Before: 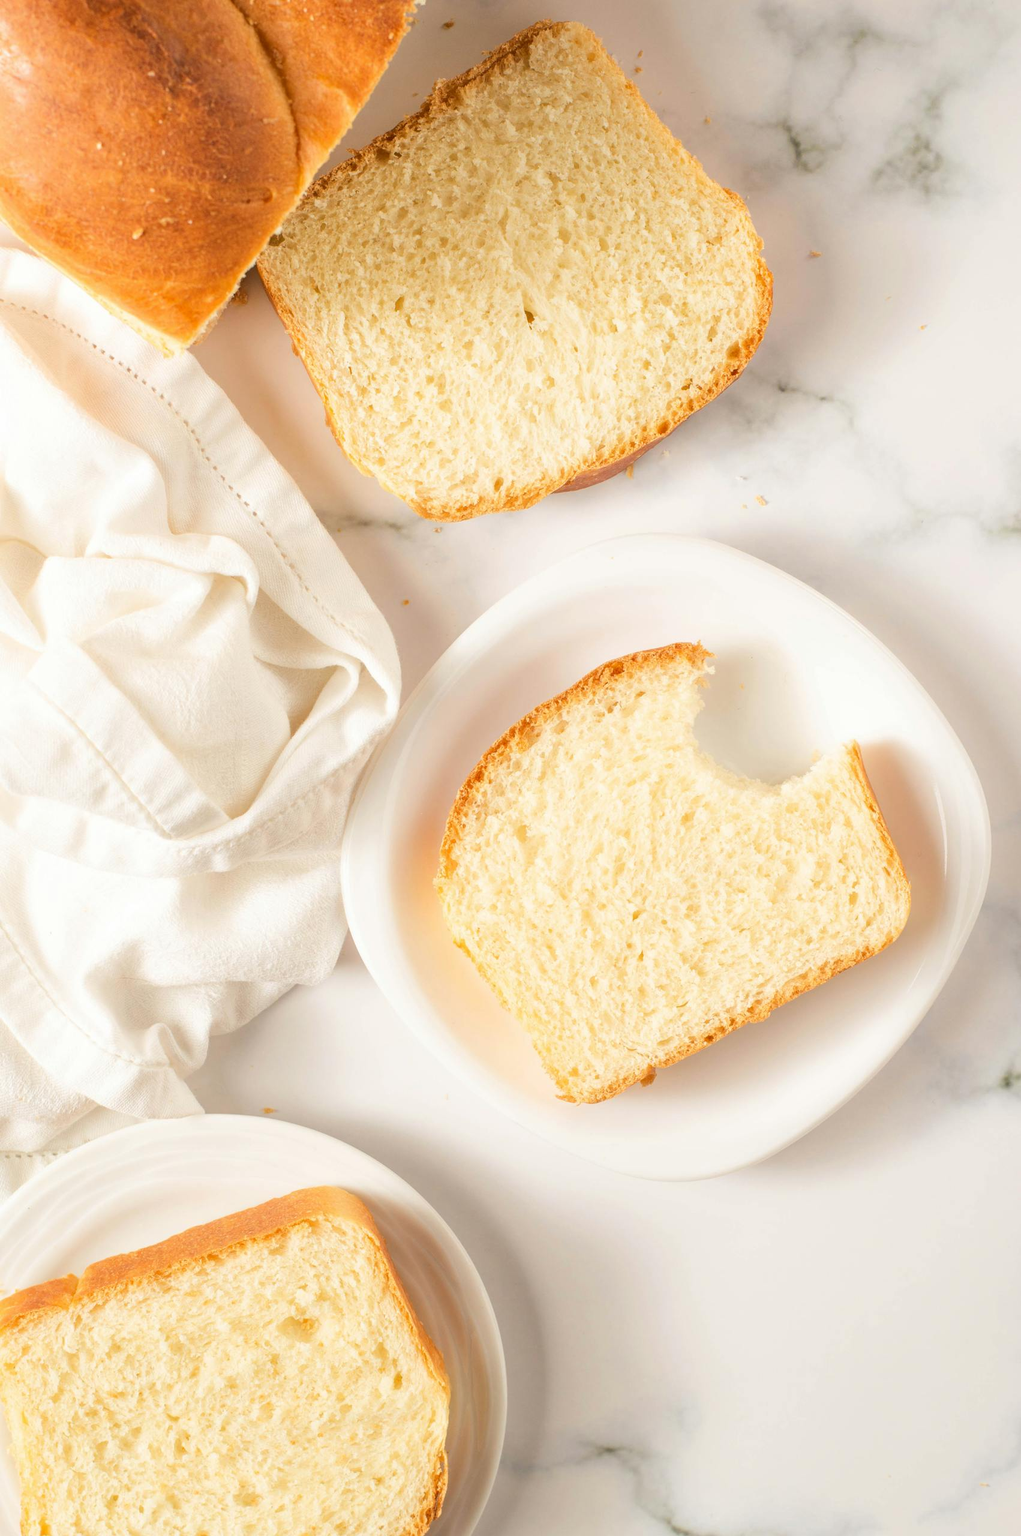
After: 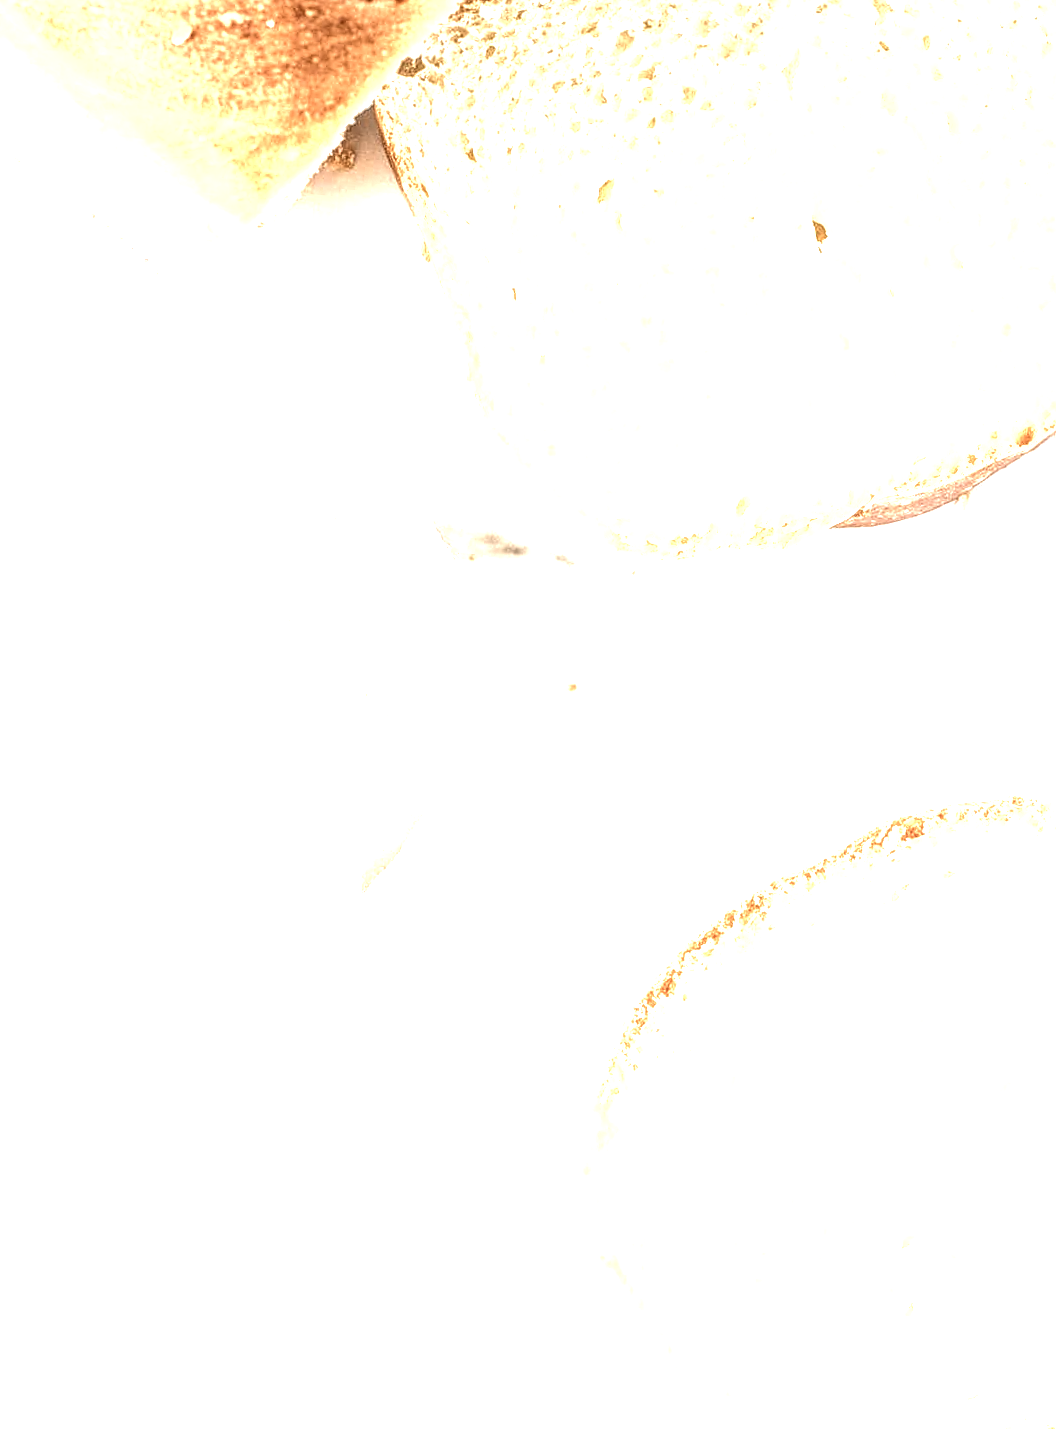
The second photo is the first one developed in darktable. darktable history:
crop and rotate: angle -5.13°, left 2.173%, top 6.82%, right 27.677%, bottom 30.04%
local contrast: highlights 4%, shadows 3%, detail 298%, midtone range 0.296
levels: levels [0, 0.43, 0.859]
sharpen: on, module defaults
tone equalizer: -7 EV 0.144 EV, -6 EV 0.622 EV, -5 EV 1.16 EV, -4 EV 1.33 EV, -3 EV 1.18 EV, -2 EV 0.6 EV, -1 EV 0.154 EV, mask exposure compensation -0.503 EV
exposure: exposure 1 EV, compensate exposure bias true, compensate highlight preservation false
contrast brightness saturation: contrast -0.041, saturation -0.416
